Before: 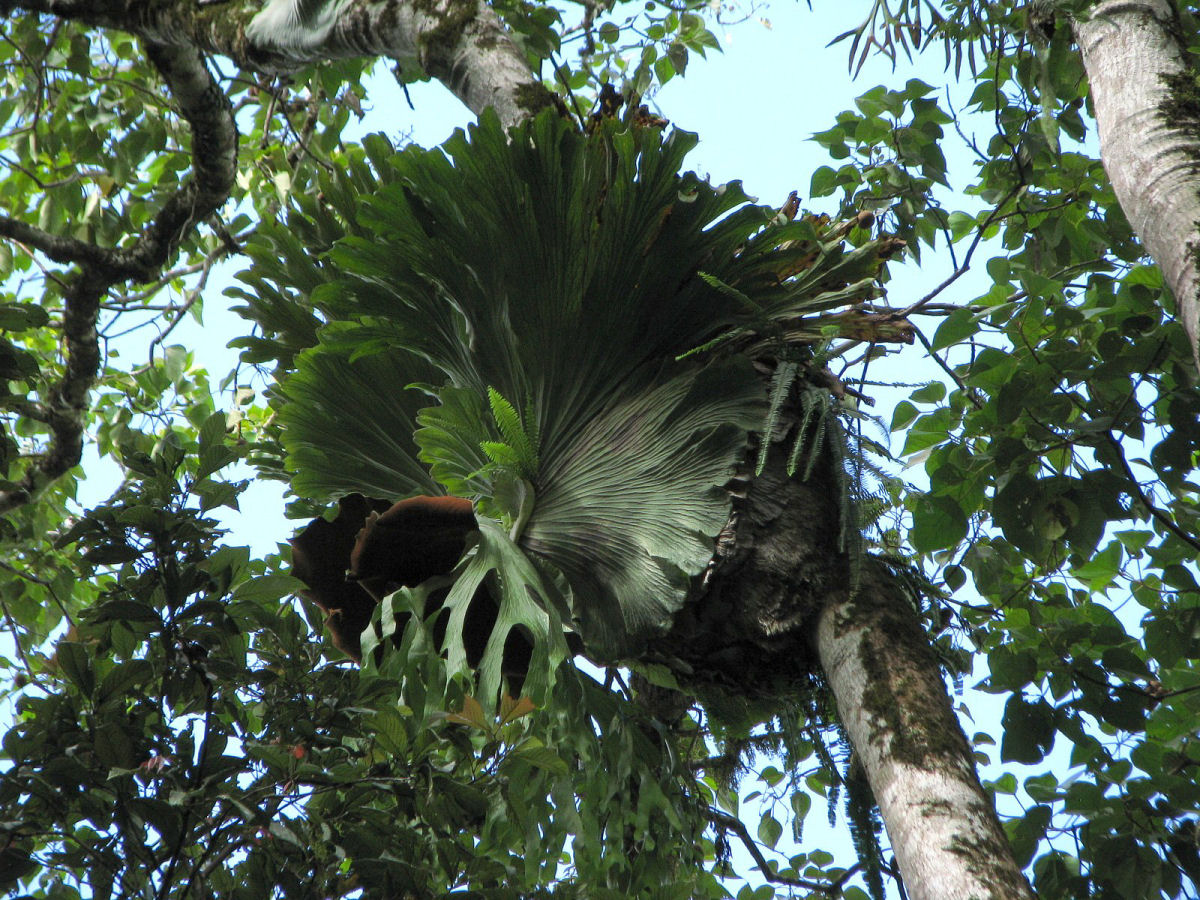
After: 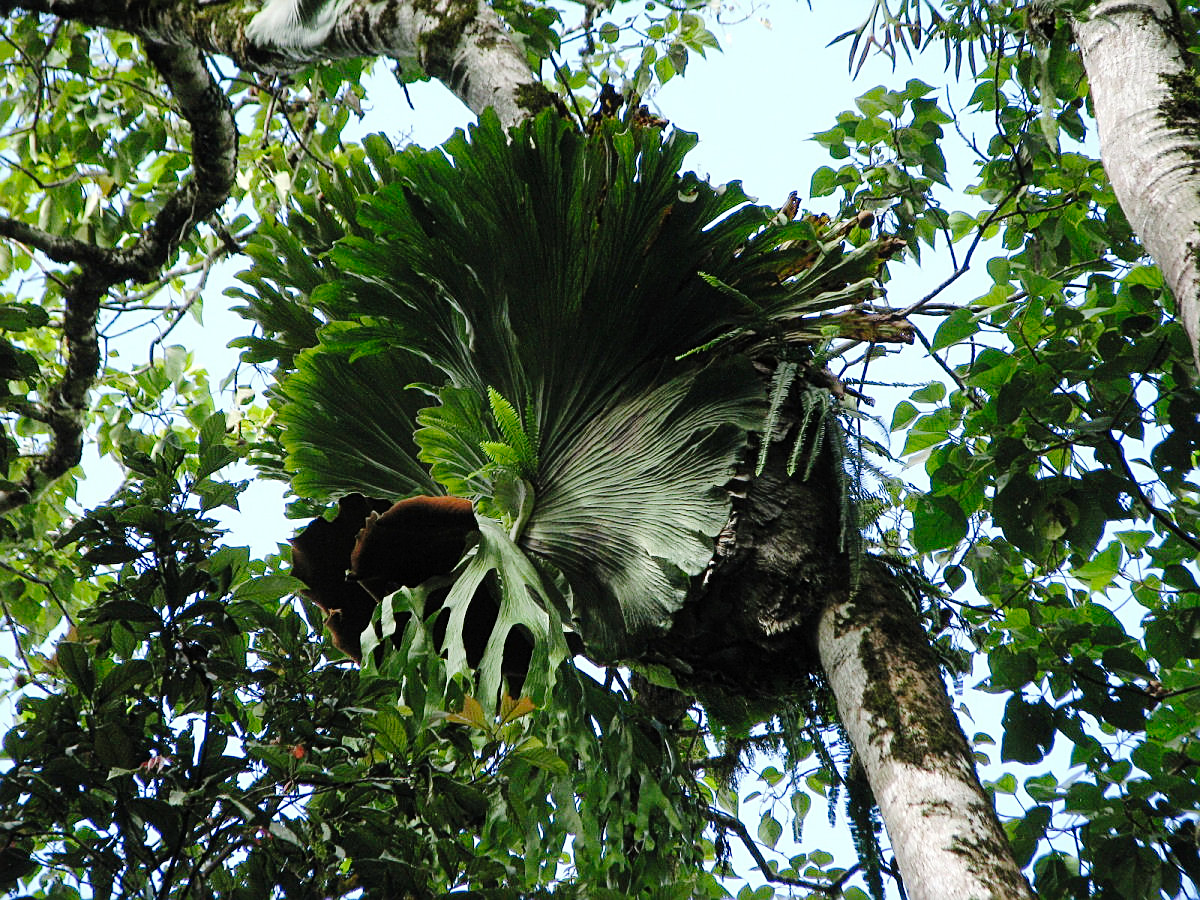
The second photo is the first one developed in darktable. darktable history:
base curve: curves: ch0 [(0, 0) (0.297, 0.298) (1, 1)], preserve colors none
tone curve: curves: ch0 [(0, 0) (0.003, 0.002) (0.011, 0.007) (0.025, 0.014) (0.044, 0.023) (0.069, 0.033) (0.1, 0.052) (0.136, 0.081) (0.177, 0.134) (0.224, 0.205) (0.277, 0.296) (0.335, 0.401) (0.399, 0.501) (0.468, 0.589) (0.543, 0.658) (0.623, 0.738) (0.709, 0.804) (0.801, 0.871) (0.898, 0.93) (1, 1)], preserve colors none
sharpen: on, module defaults
